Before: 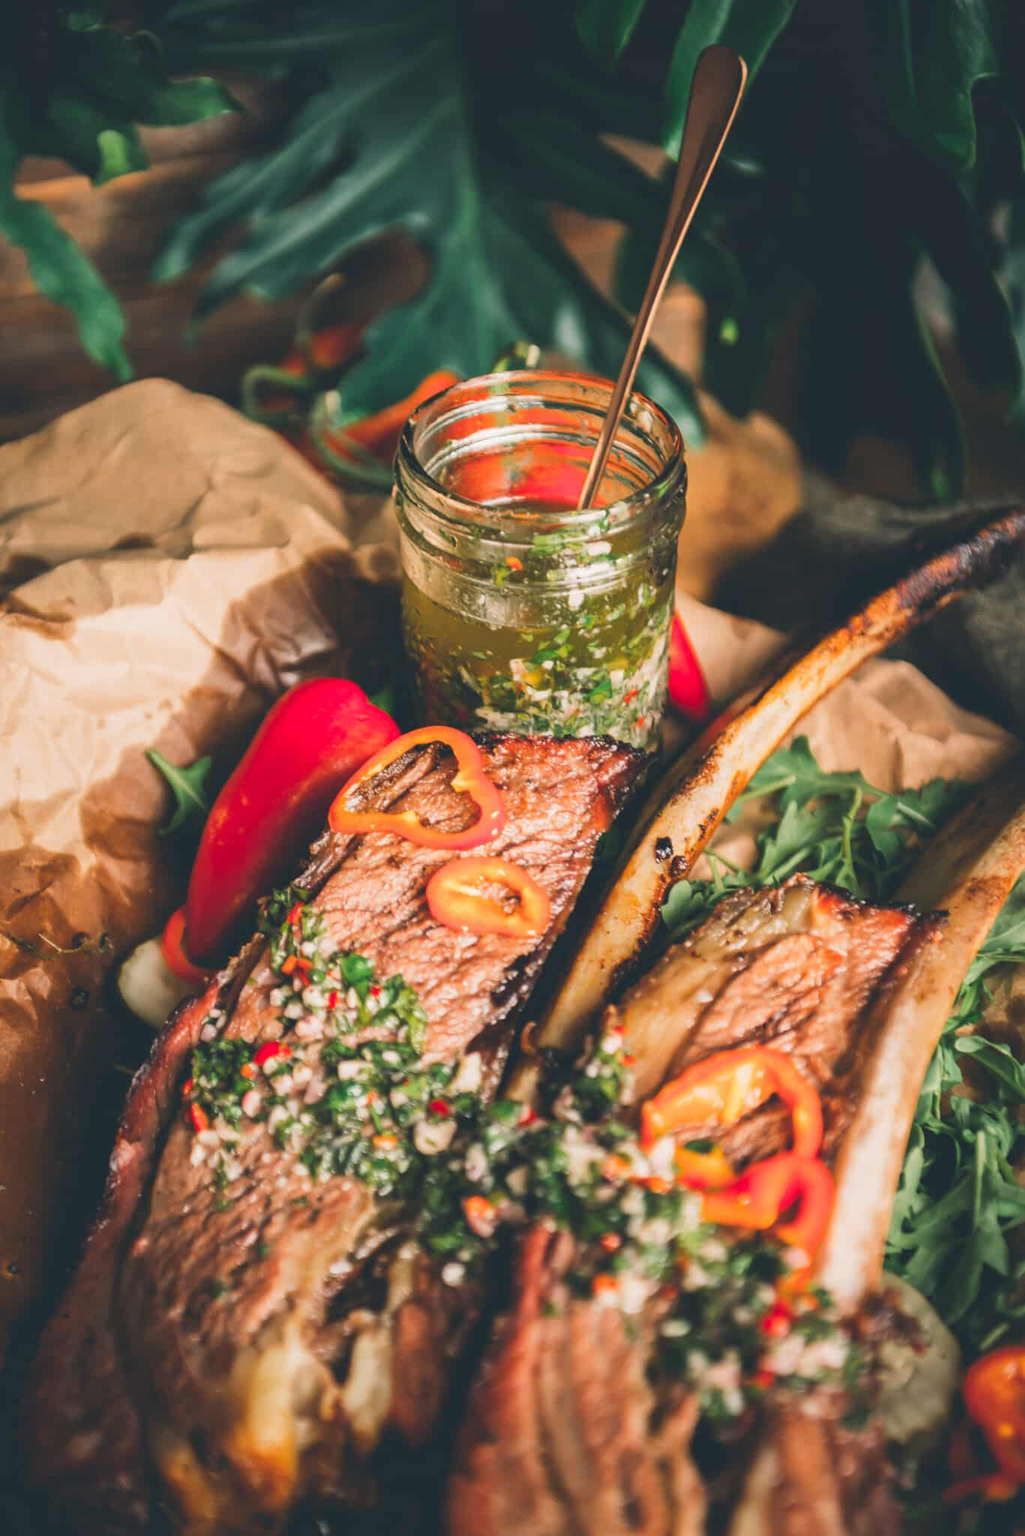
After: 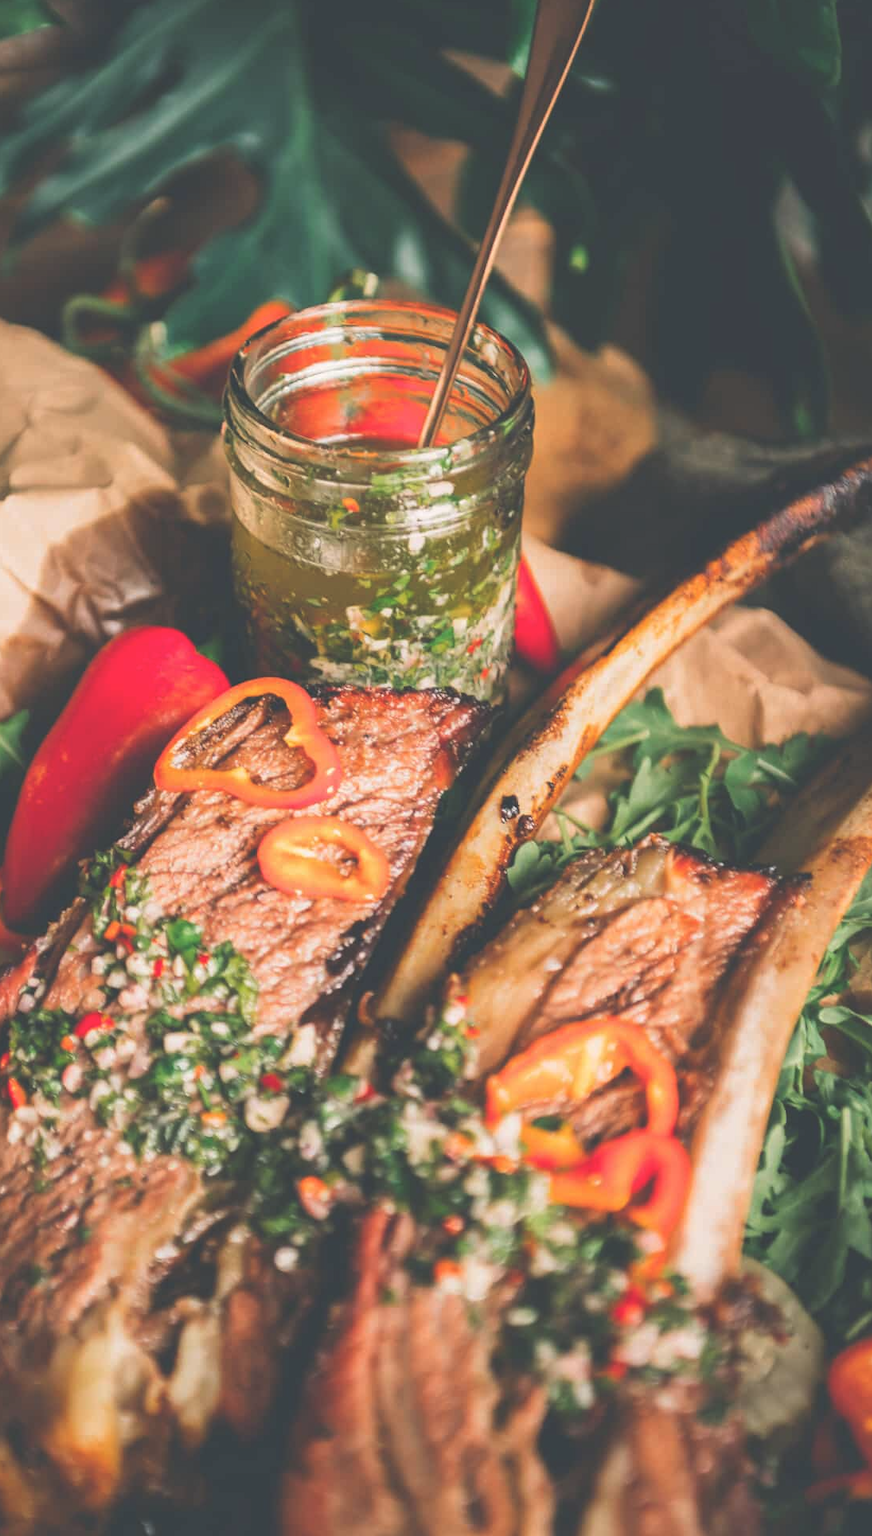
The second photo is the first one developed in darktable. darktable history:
exposure: black level correction -0.03, compensate exposure bias true, compensate highlight preservation false
crop and rotate: left 17.932%, top 5.743%, right 1.842%
